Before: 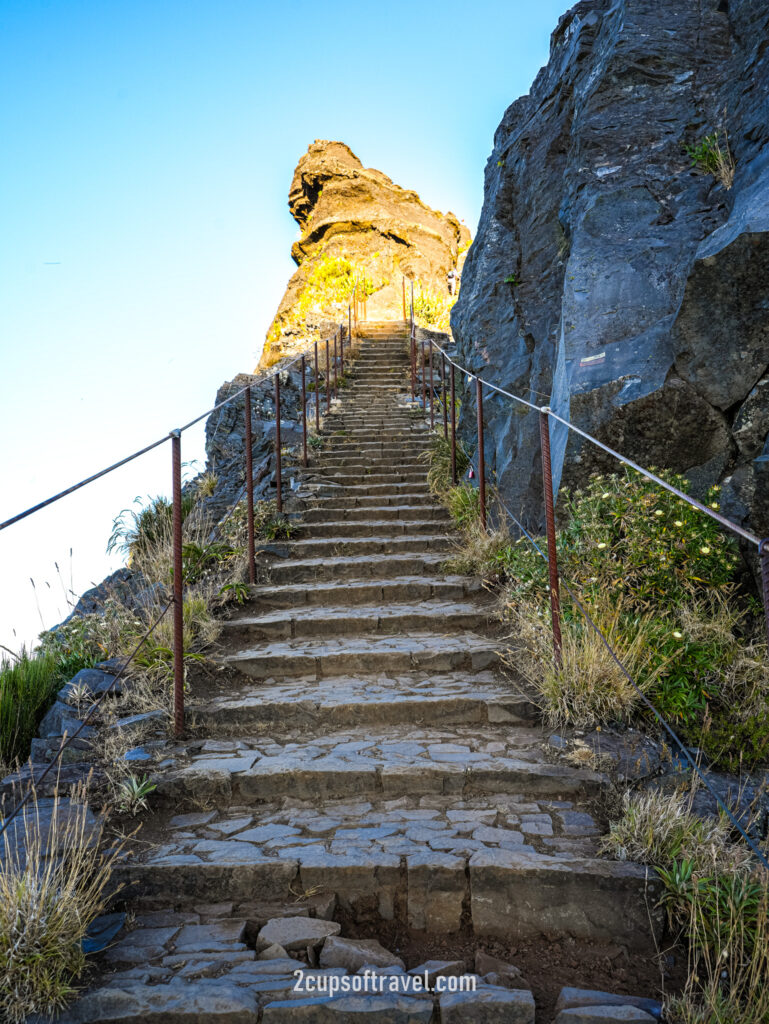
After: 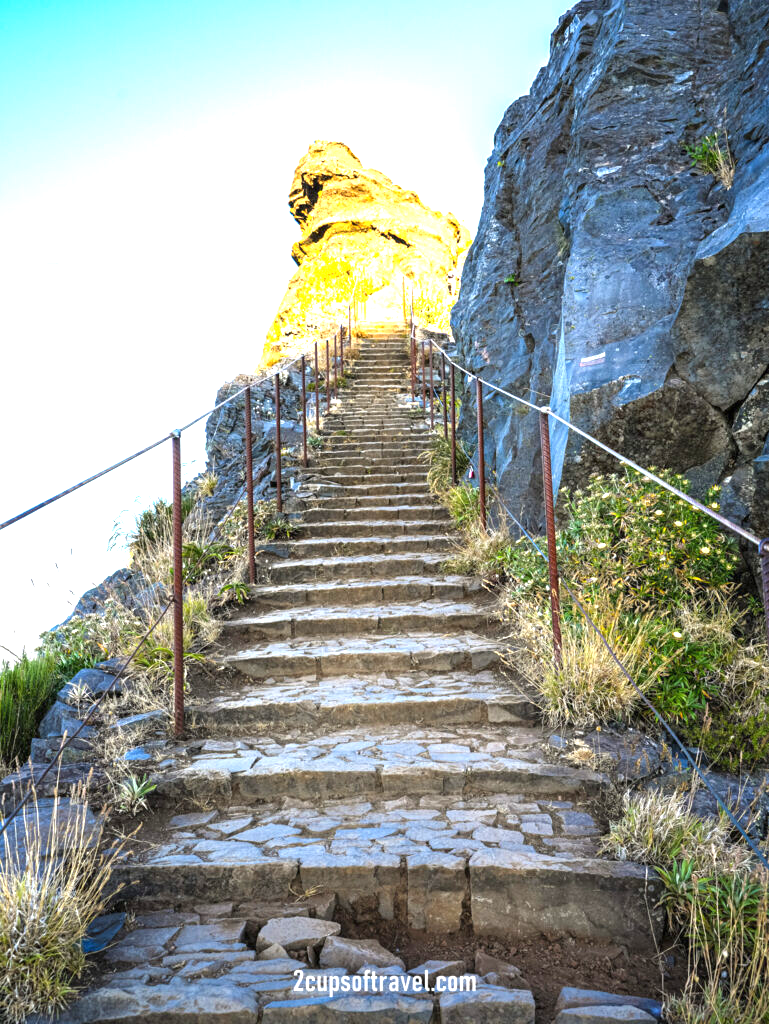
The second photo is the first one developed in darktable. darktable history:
exposure: black level correction 0, exposure 1.292 EV, compensate highlight preservation false
